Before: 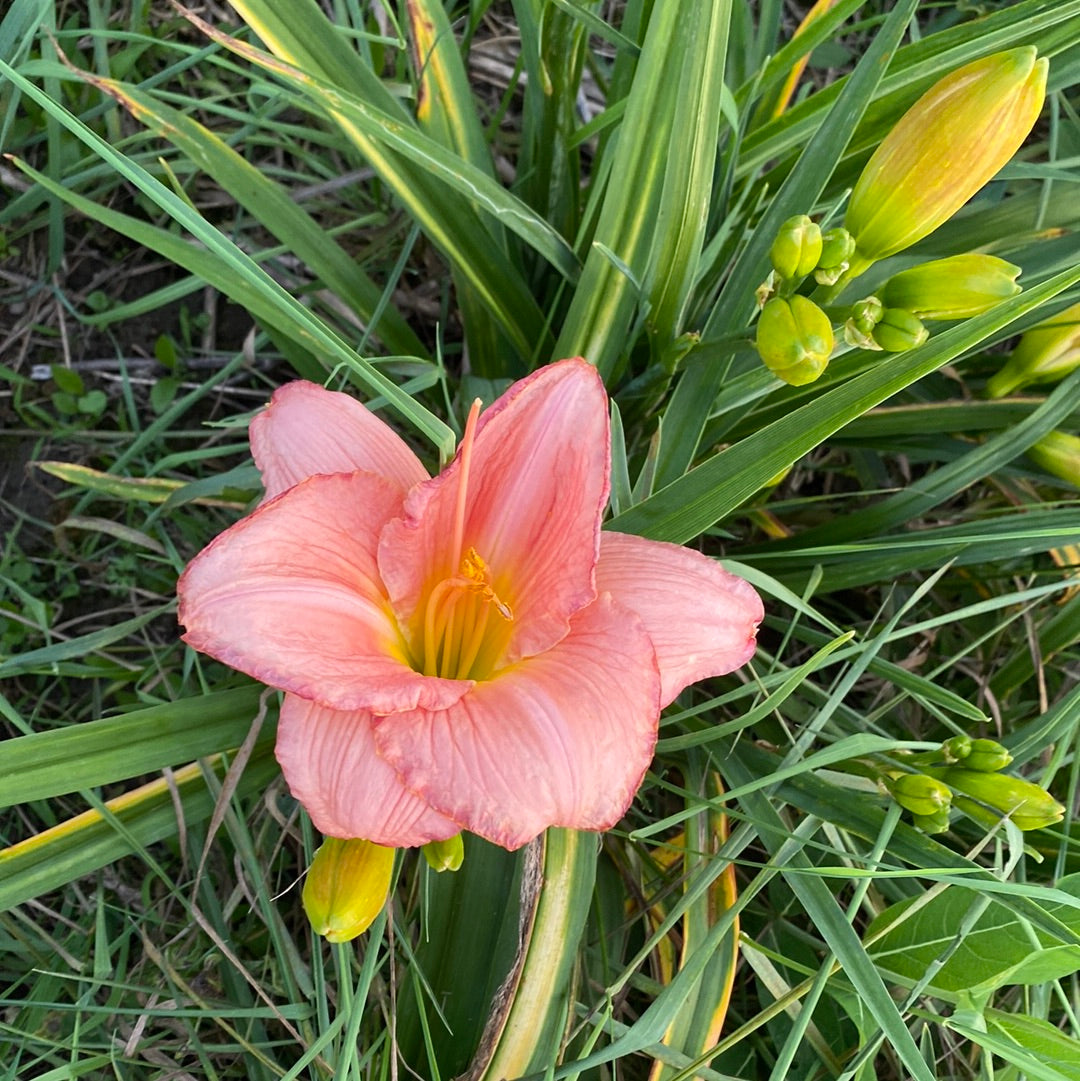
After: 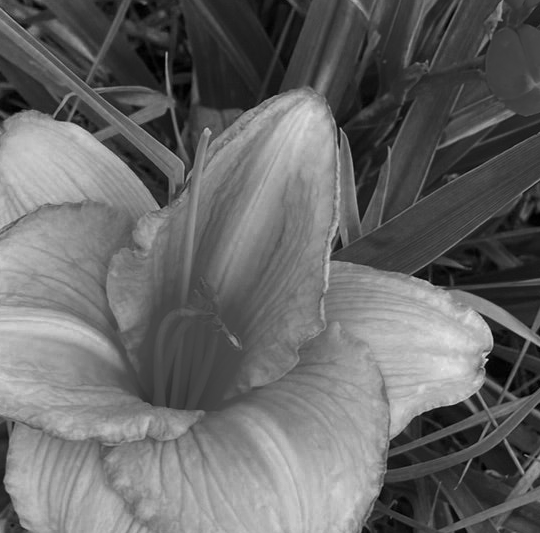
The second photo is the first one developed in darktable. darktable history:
crop: left 25.135%, top 25.062%, right 24.852%, bottom 25.569%
contrast brightness saturation: saturation -0.171
color zones: curves: ch0 [(0.287, 0.048) (0.493, 0.484) (0.737, 0.816)]; ch1 [(0, 0) (0.143, 0) (0.286, 0) (0.429, 0) (0.571, 0) (0.714, 0) (0.857, 0)]
